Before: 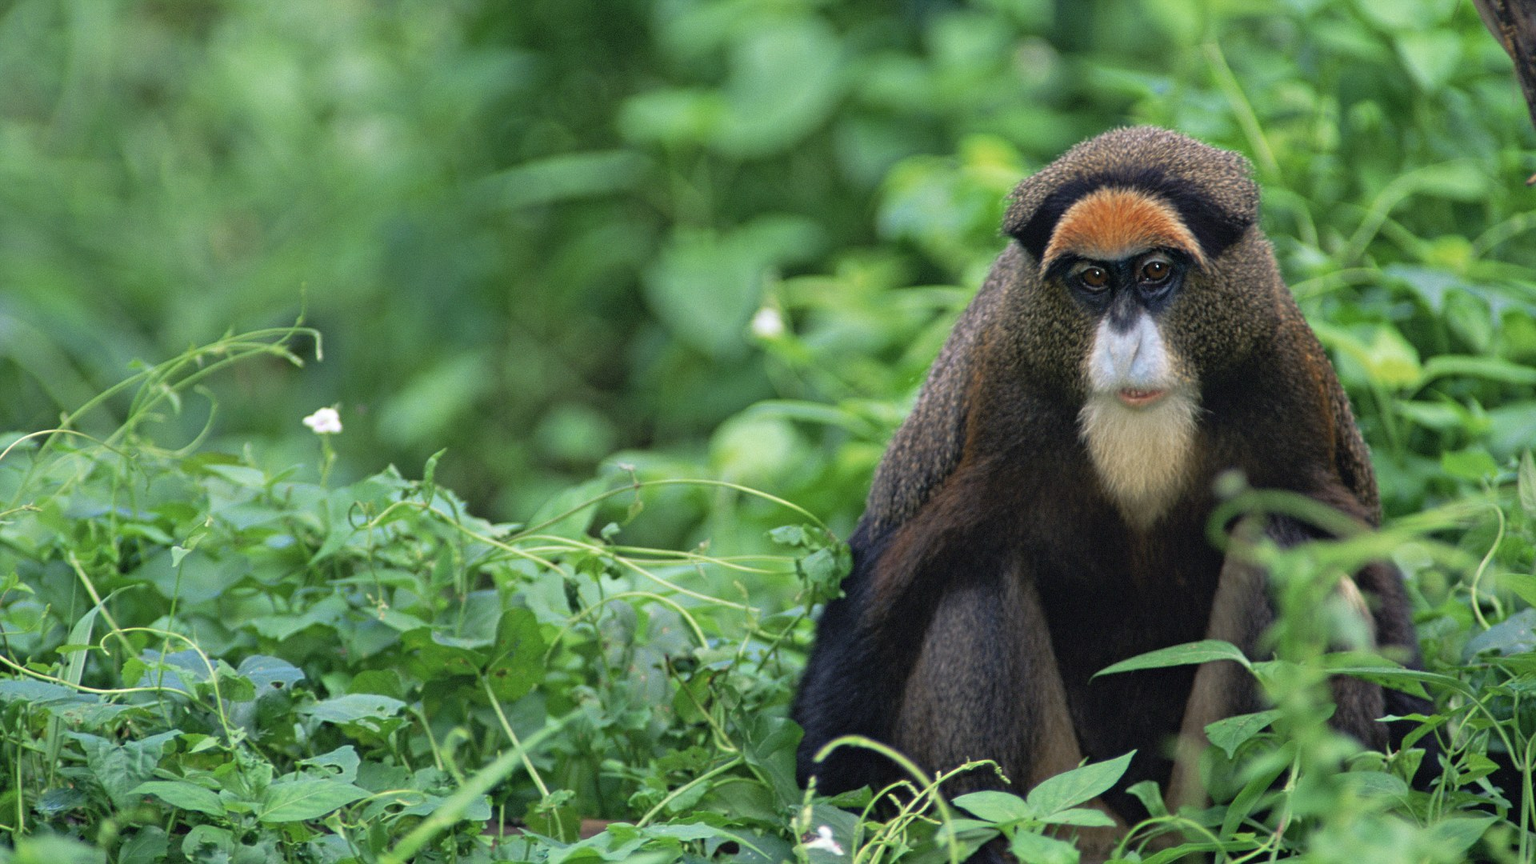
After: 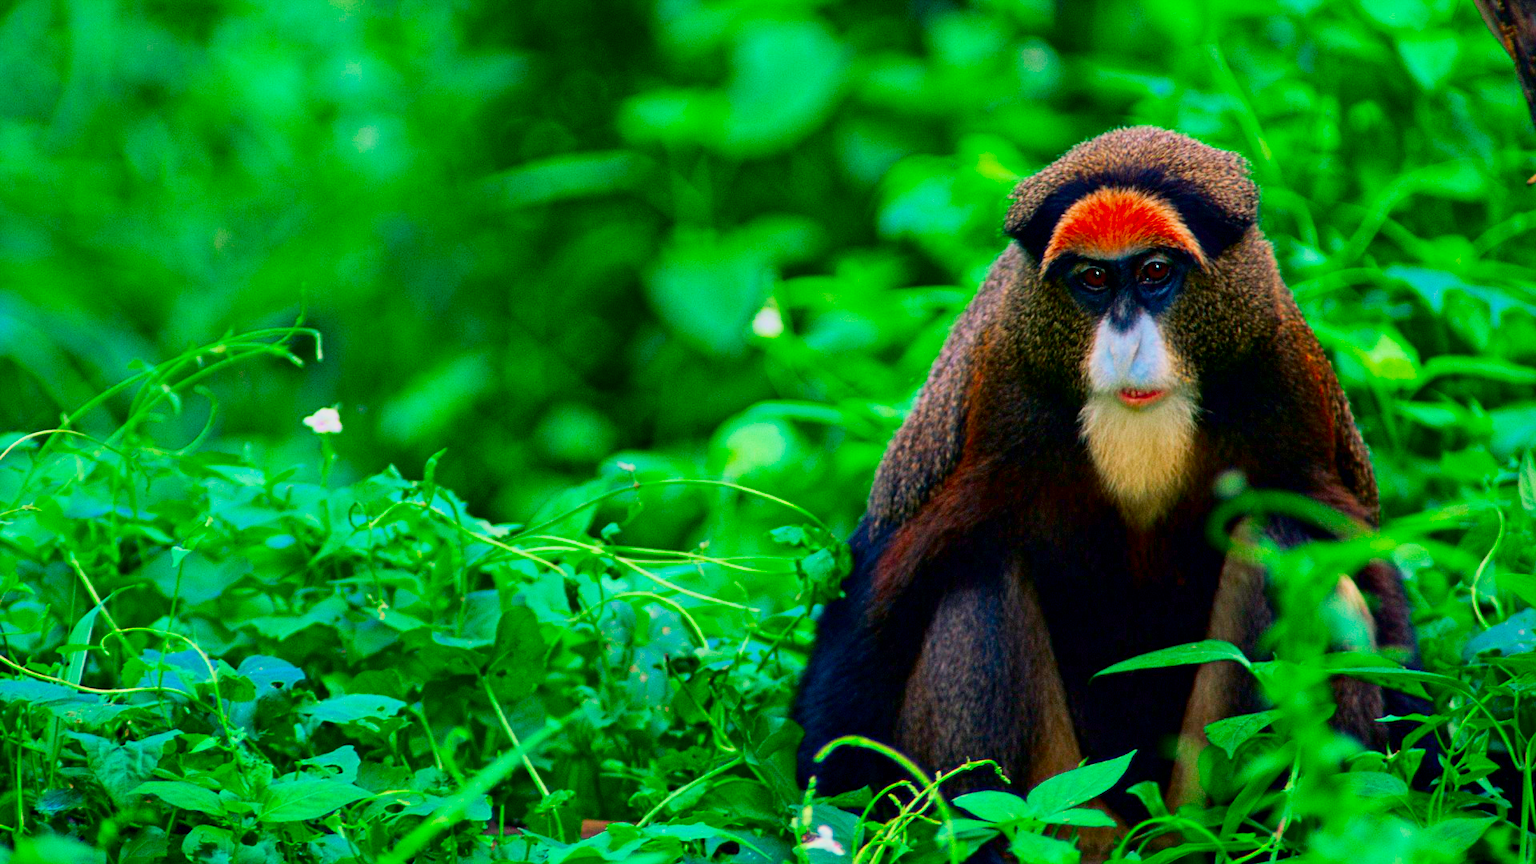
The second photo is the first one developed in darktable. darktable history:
contrast brightness saturation: contrast 0.09, brightness -0.59, saturation 0.17
filmic rgb: black relative exposure -7.15 EV, white relative exposure 5.36 EV, hardness 3.02, color science v6 (2022)
exposure: black level correction 0, exposure 1.45 EV, compensate exposure bias true, compensate highlight preservation false
color contrast: green-magenta contrast 1.69, blue-yellow contrast 1.49
